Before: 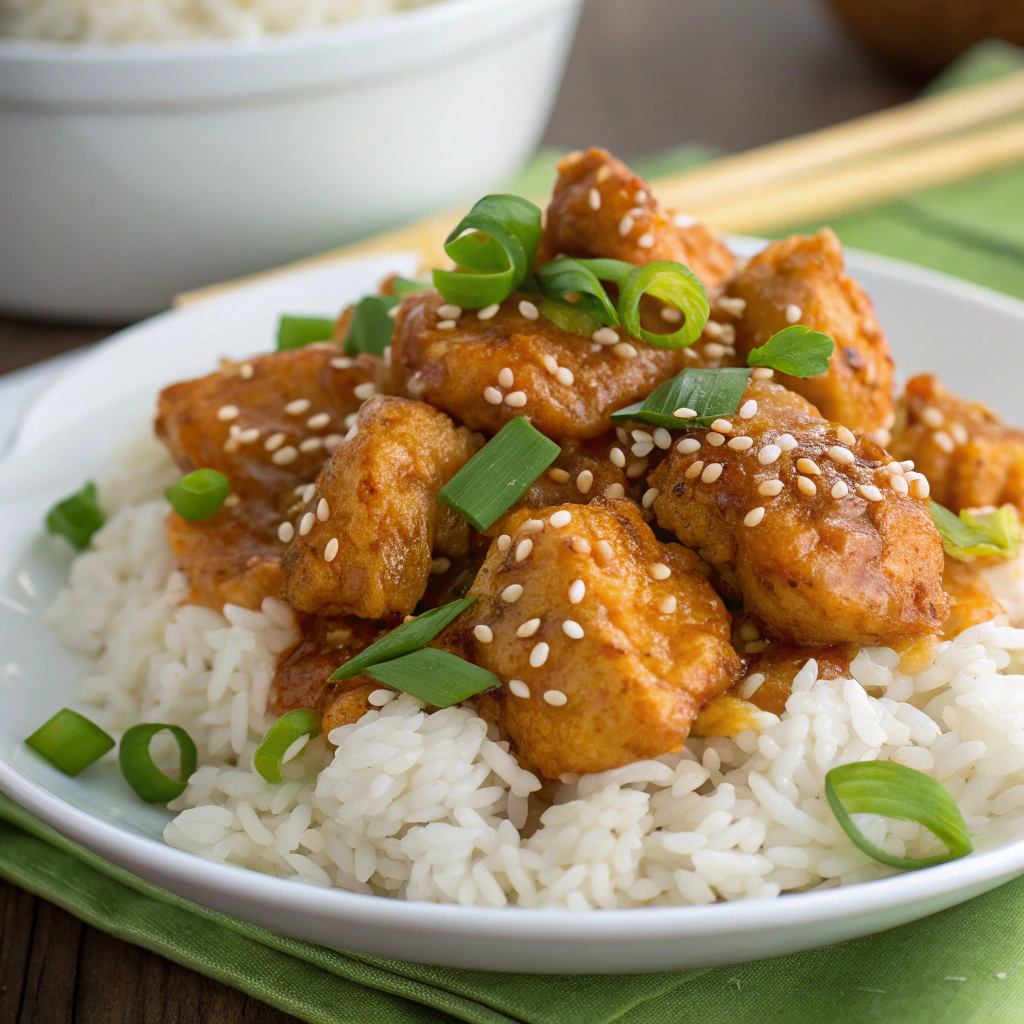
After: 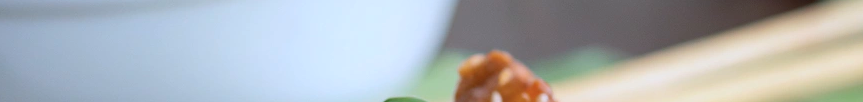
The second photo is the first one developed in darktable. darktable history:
crop and rotate: left 9.644%, top 9.491%, right 6.021%, bottom 80.509%
color correction: highlights a* -2.24, highlights b* -18.1
